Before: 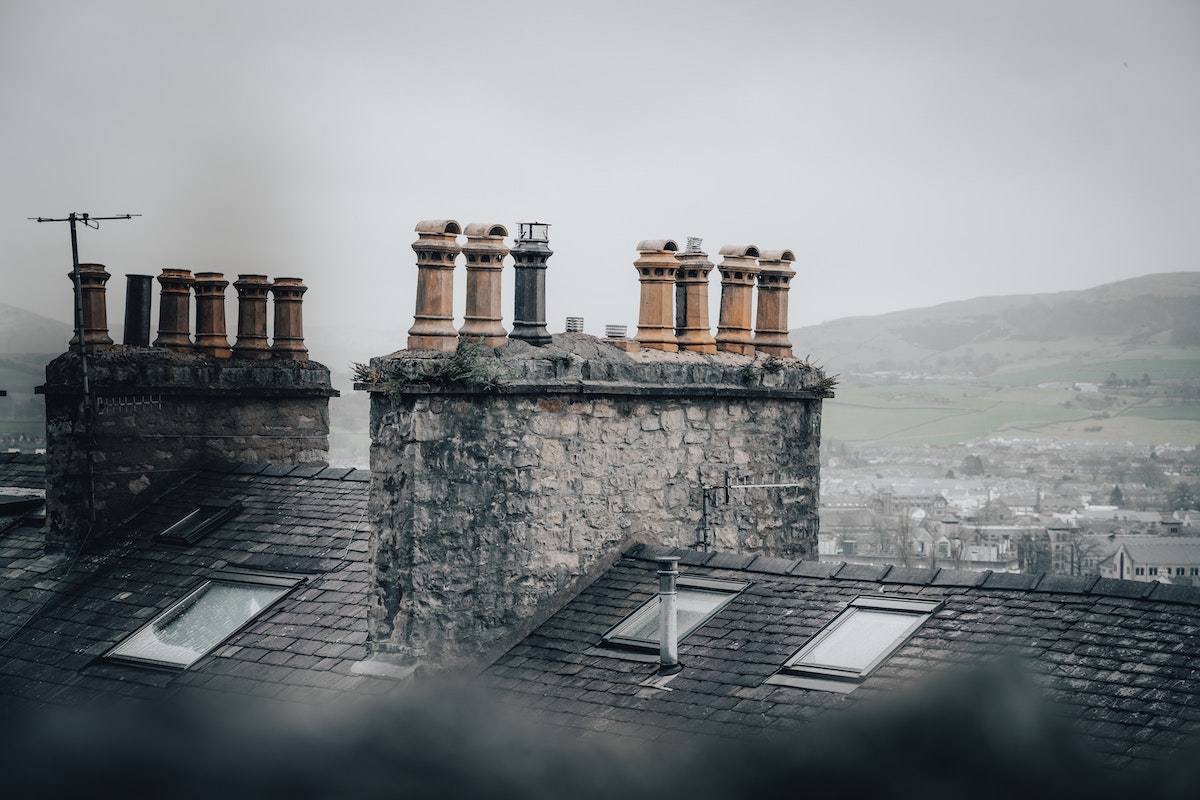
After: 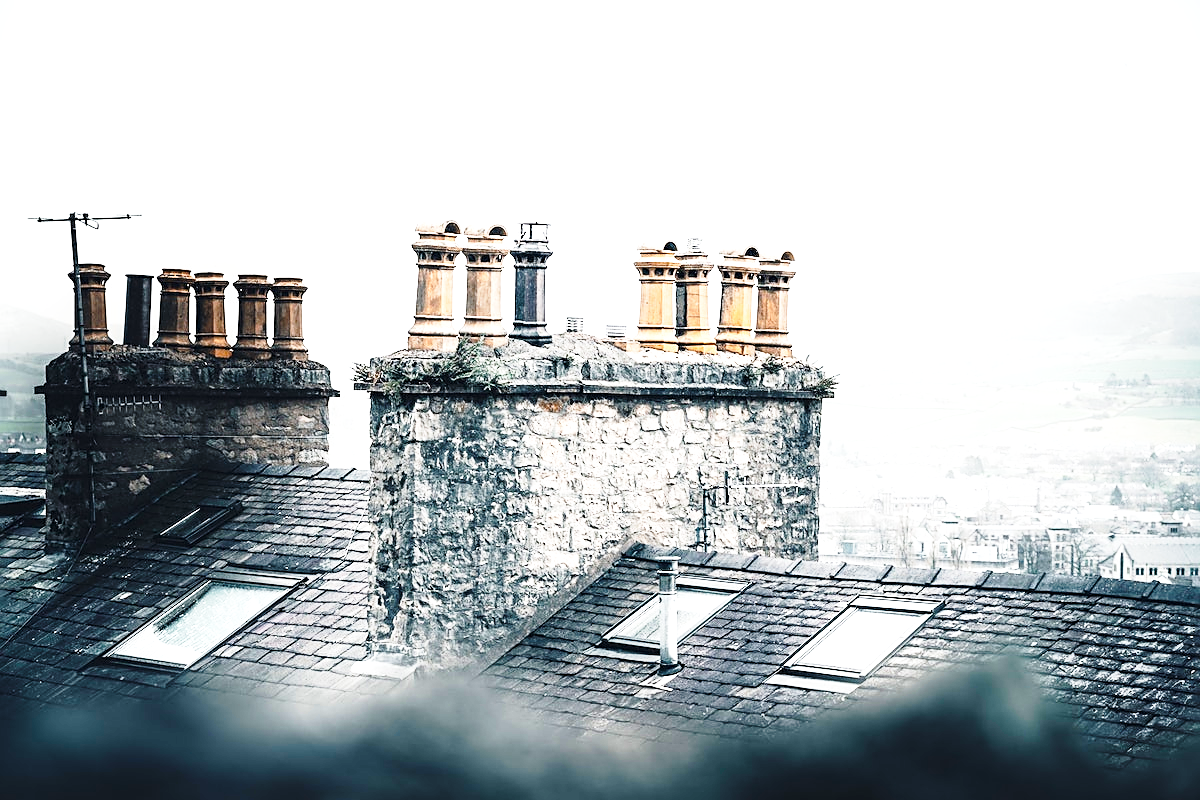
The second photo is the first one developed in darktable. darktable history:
sharpen: on, module defaults
color balance rgb: perceptual saturation grading › global saturation 5.899%, perceptual brilliance grading › global brilliance 30.33%, perceptual brilliance grading › highlights 12.303%, perceptual brilliance grading › mid-tones 23.515%, global vibrance 20%
base curve: curves: ch0 [(0, 0) (0.028, 0.03) (0.121, 0.232) (0.46, 0.748) (0.859, 0.968) (1, 1)], preserve colors none
exposure: compensate highlight preservation false
